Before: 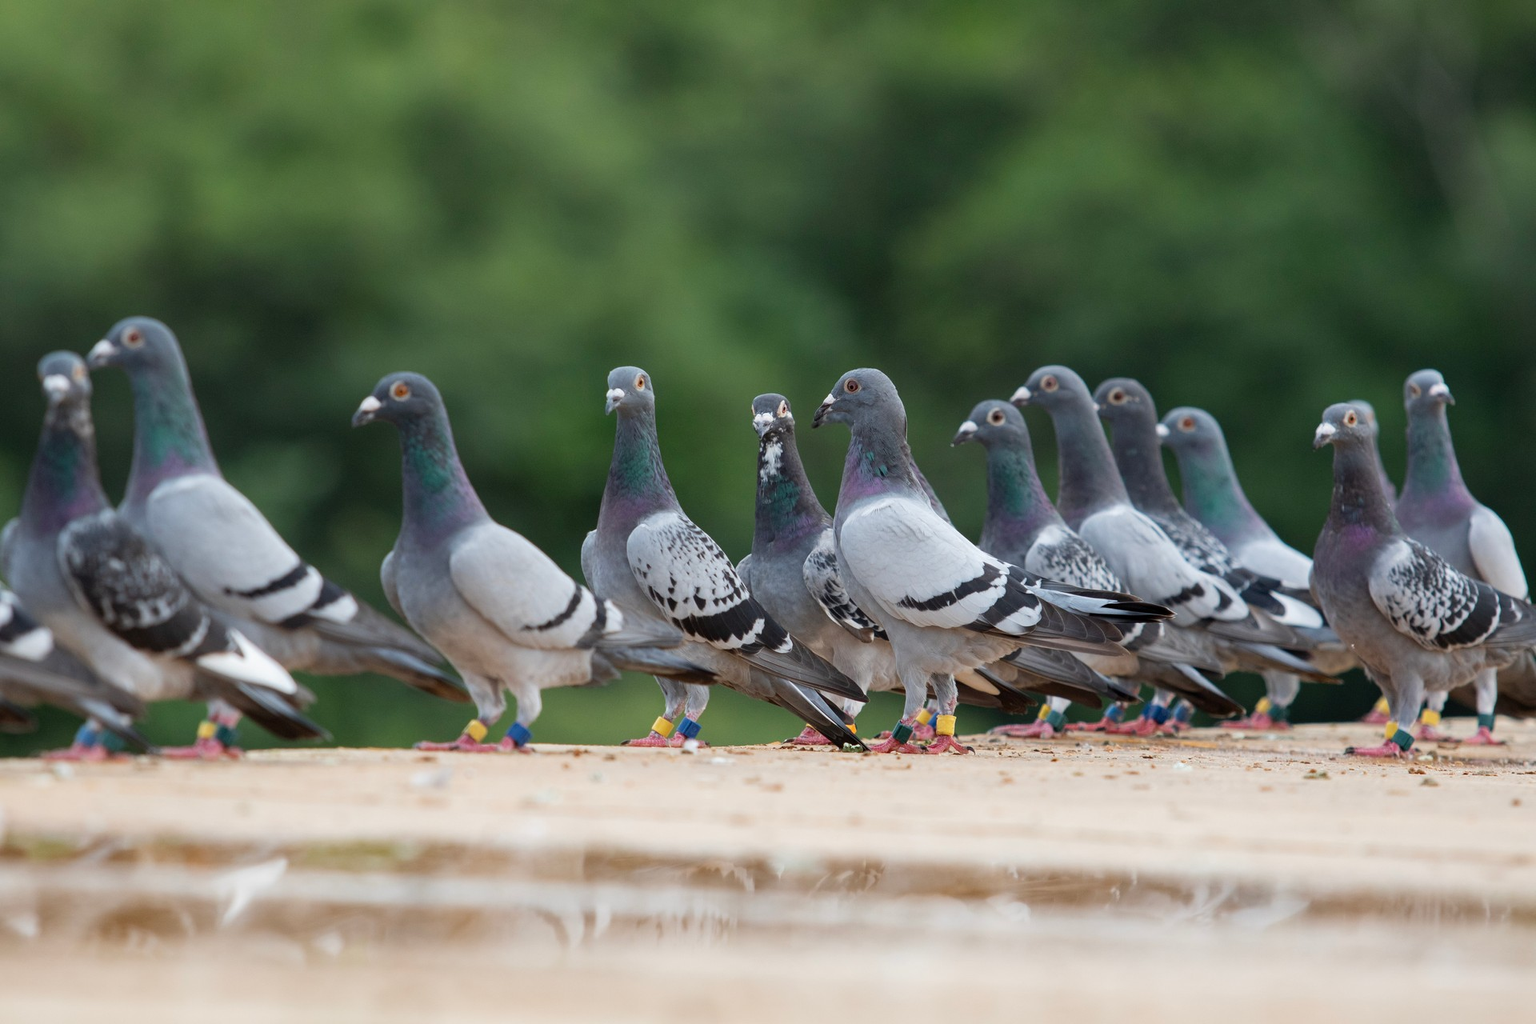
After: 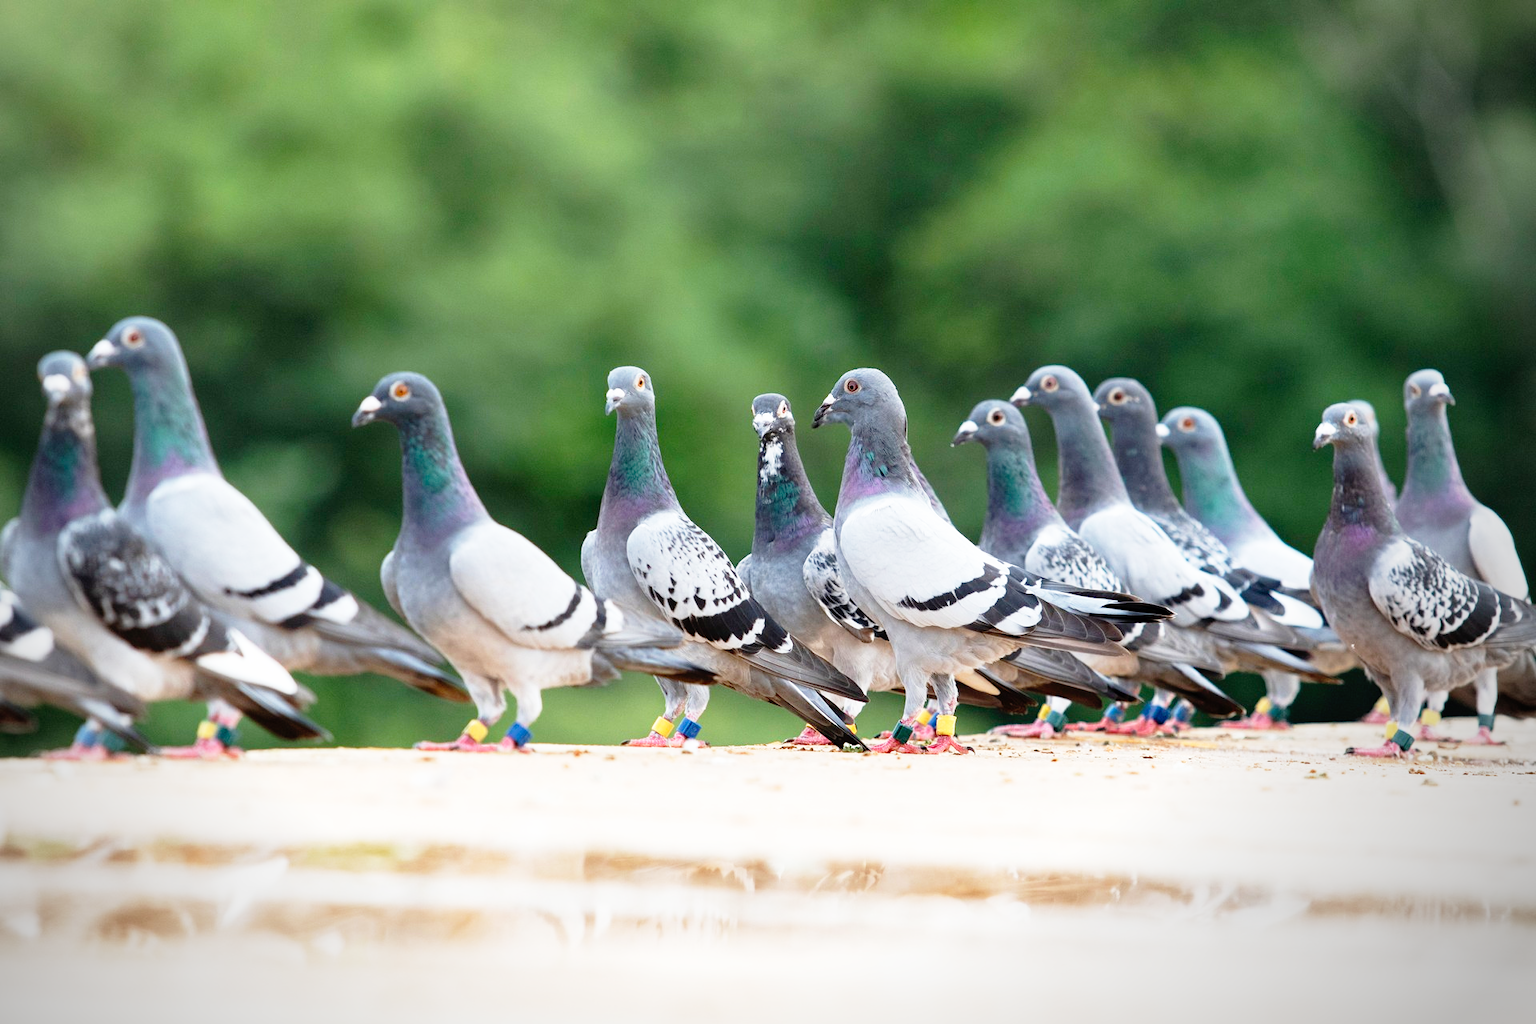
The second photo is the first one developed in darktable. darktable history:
vignetting: center (-0.065, -0.316), unbound false
base curve: curves: ch0 [(0, 0) (0.012, 0.01) (0.073, 0.168) (0.31, 0.711) (0.645, 0.957) (1, 1)], preserve colors none
